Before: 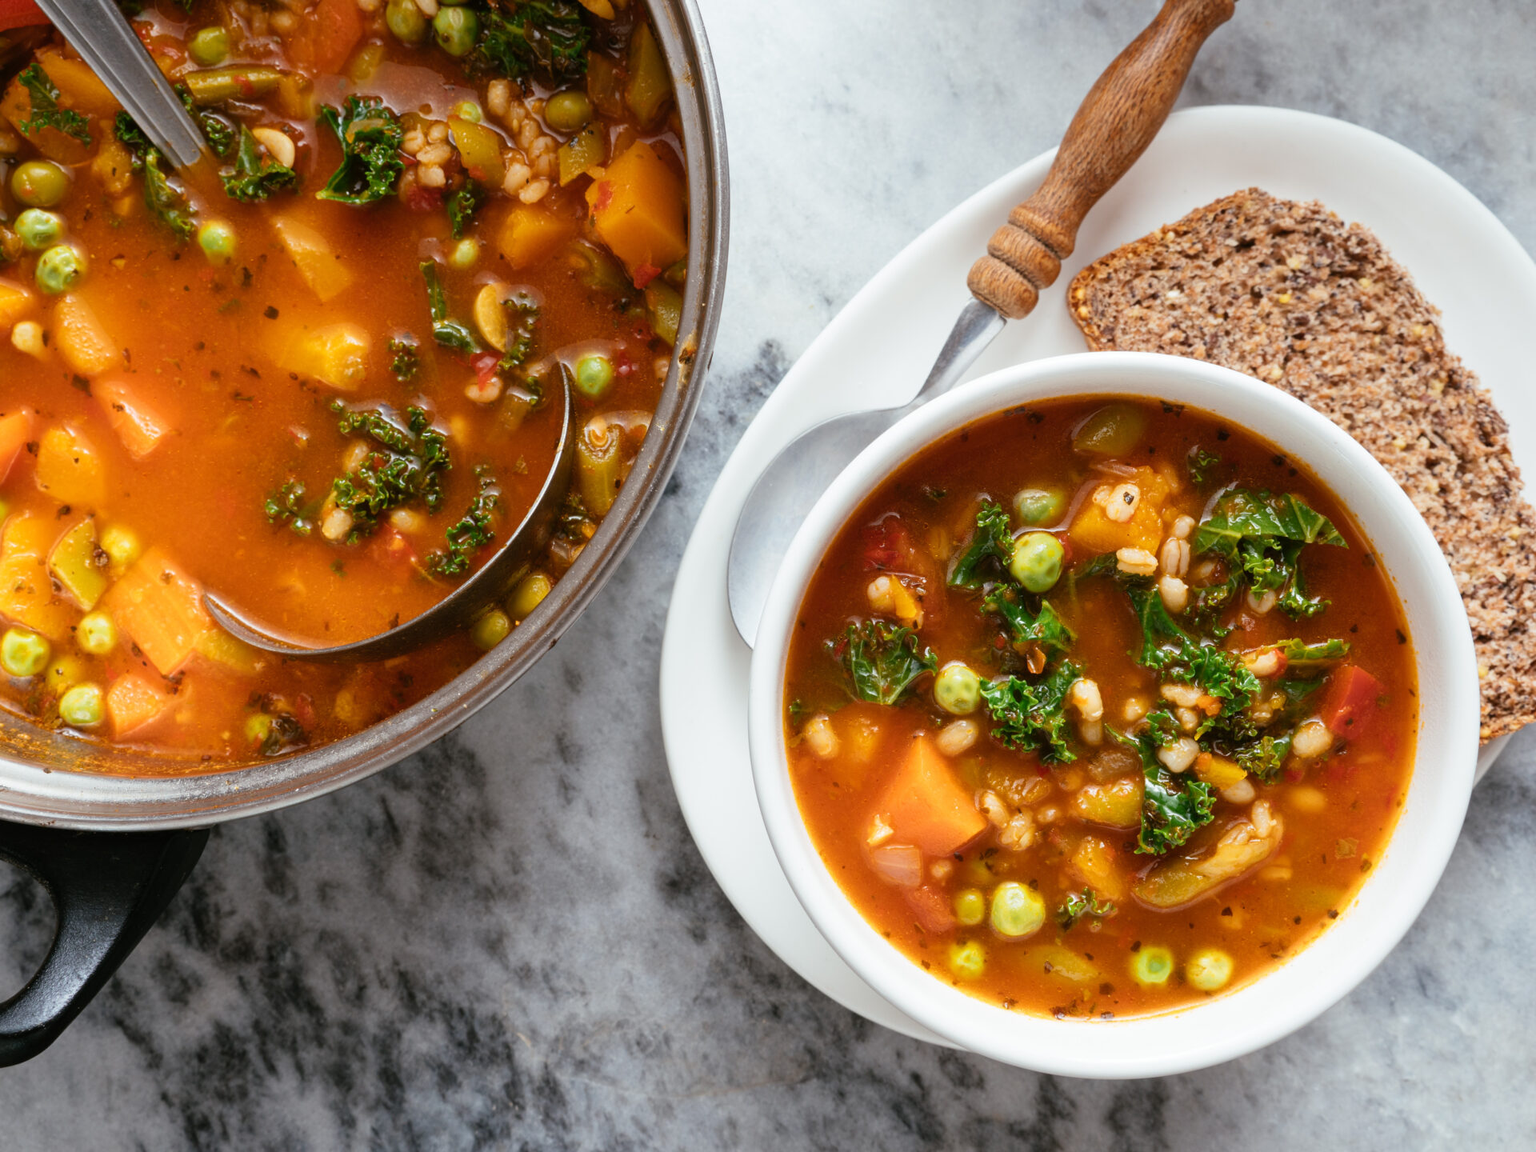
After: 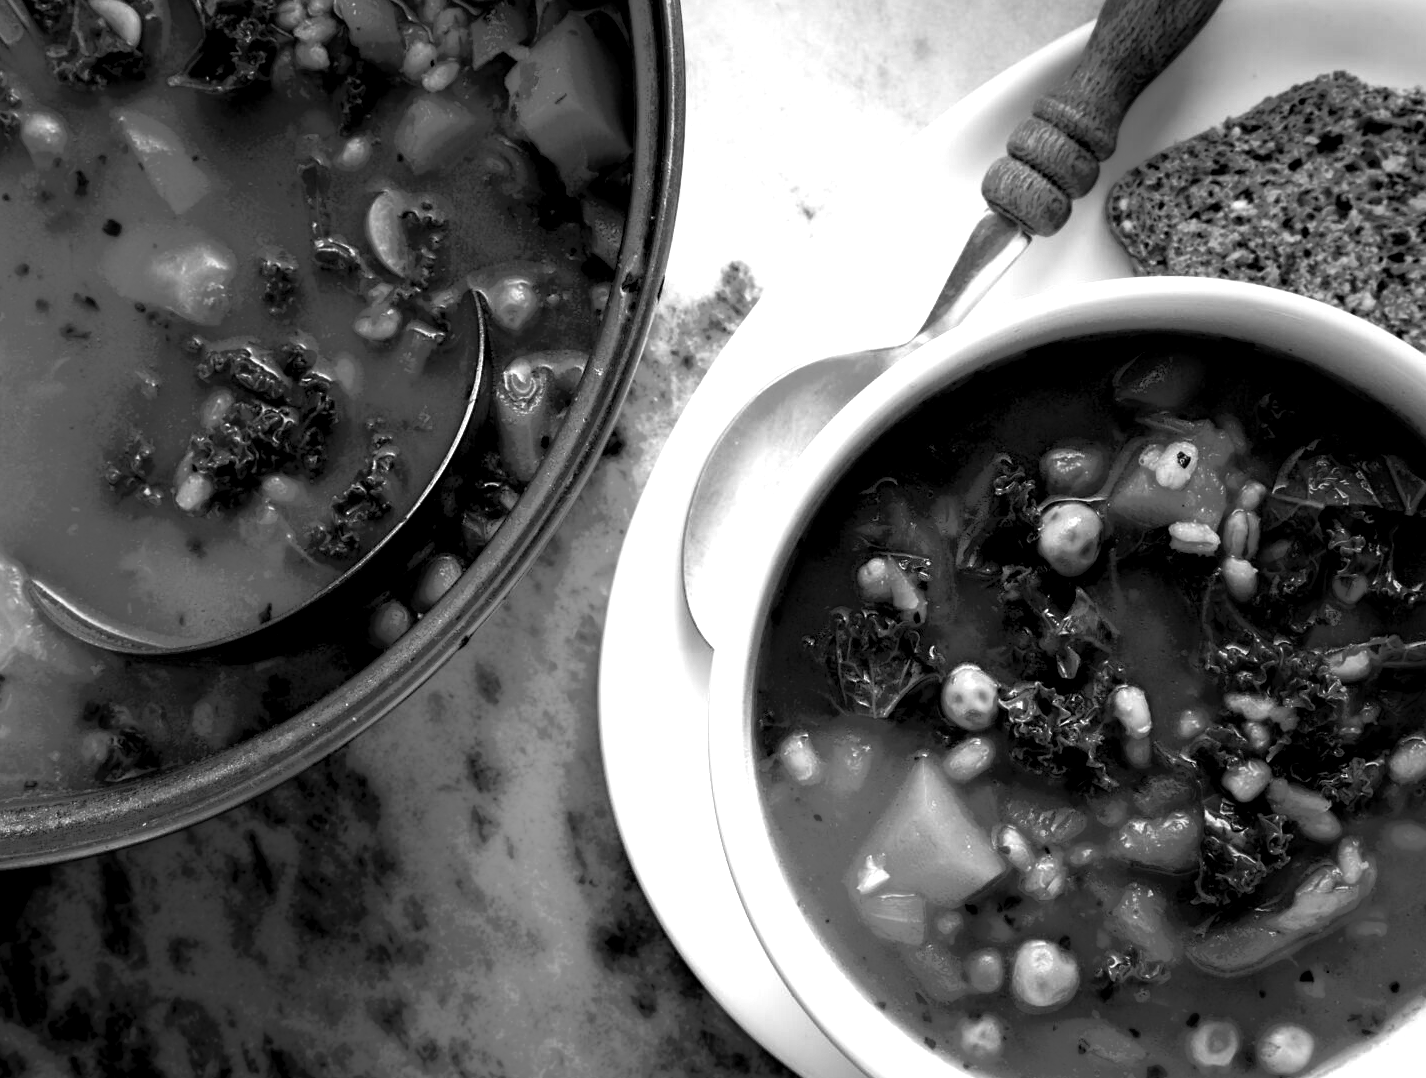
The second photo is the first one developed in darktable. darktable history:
color zones: curves: ch0 [(0, 0.613) (0.01, 0.613) (0.245, 0.448) (0.498, 0.529) (0.642, 0.665) (0.879, 0.777) (0.99, 0.613)]; ch1 [(0, 0) (0.143, 0) (0.286, 0) (0.429, 0) (0.571, 0) (0.714, 0) (0.857, 0)]
color correction: highlights a* -5.81, highlights b* 11.2
exposure: black level correction 0, exposure 1.105 EV, compensate highlight preservation false
local contrast: highlights 5%, shadows 194%, detail 164%, midtone range 0.008
crop and rotate: left 11.861%, top 11.343%, right 13.842%, bottom 13.744%
tone equalizer: on, module defaults
vignetting: fall-off start 40.17%, fall-off radius 40.82%, saturation -0.029, unbound false
